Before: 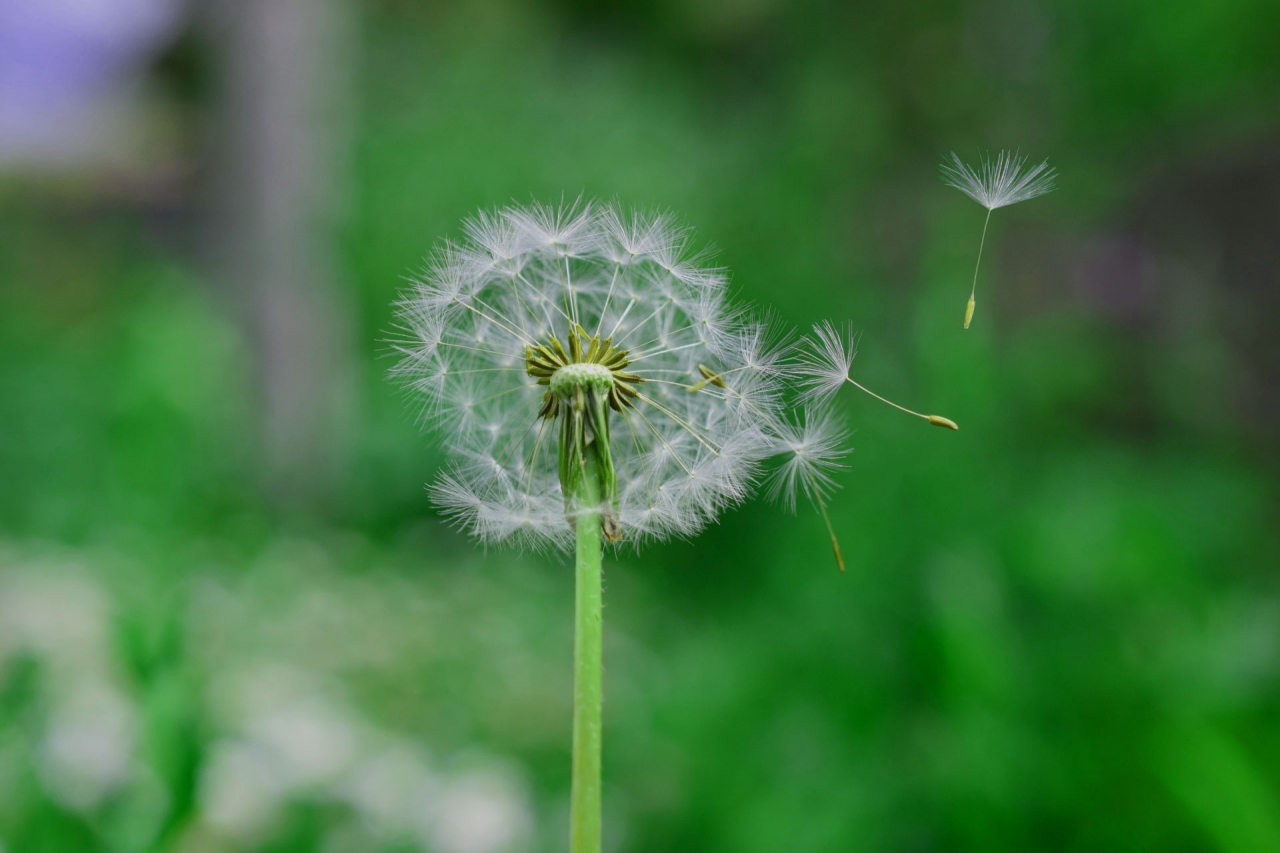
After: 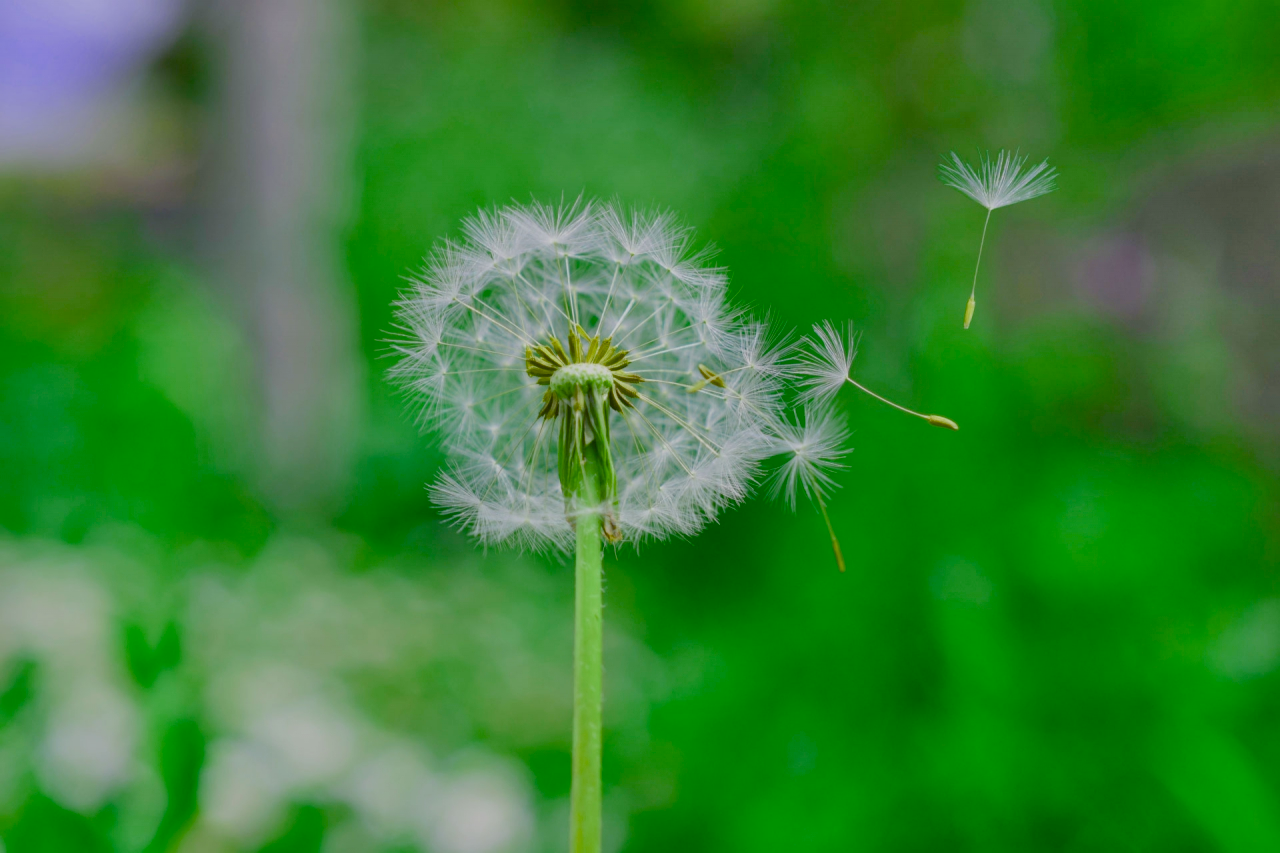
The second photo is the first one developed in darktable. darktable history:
color balance rgb: perceptual saturation grading › global saturation 26.922%, perceptual saturation grading › highlights -28.961%, perceptual saturation grading › mid-tones 15.707%, perceptual saturation grading › shadows 32.91%, contrast -19.424%
shadows and highlights: shadows 73.92, highlights -60.79, highlights color adjustment 33.09%, soften with gaussian
exposure: exposure 0.214 EV, compensate highlight preservation false
